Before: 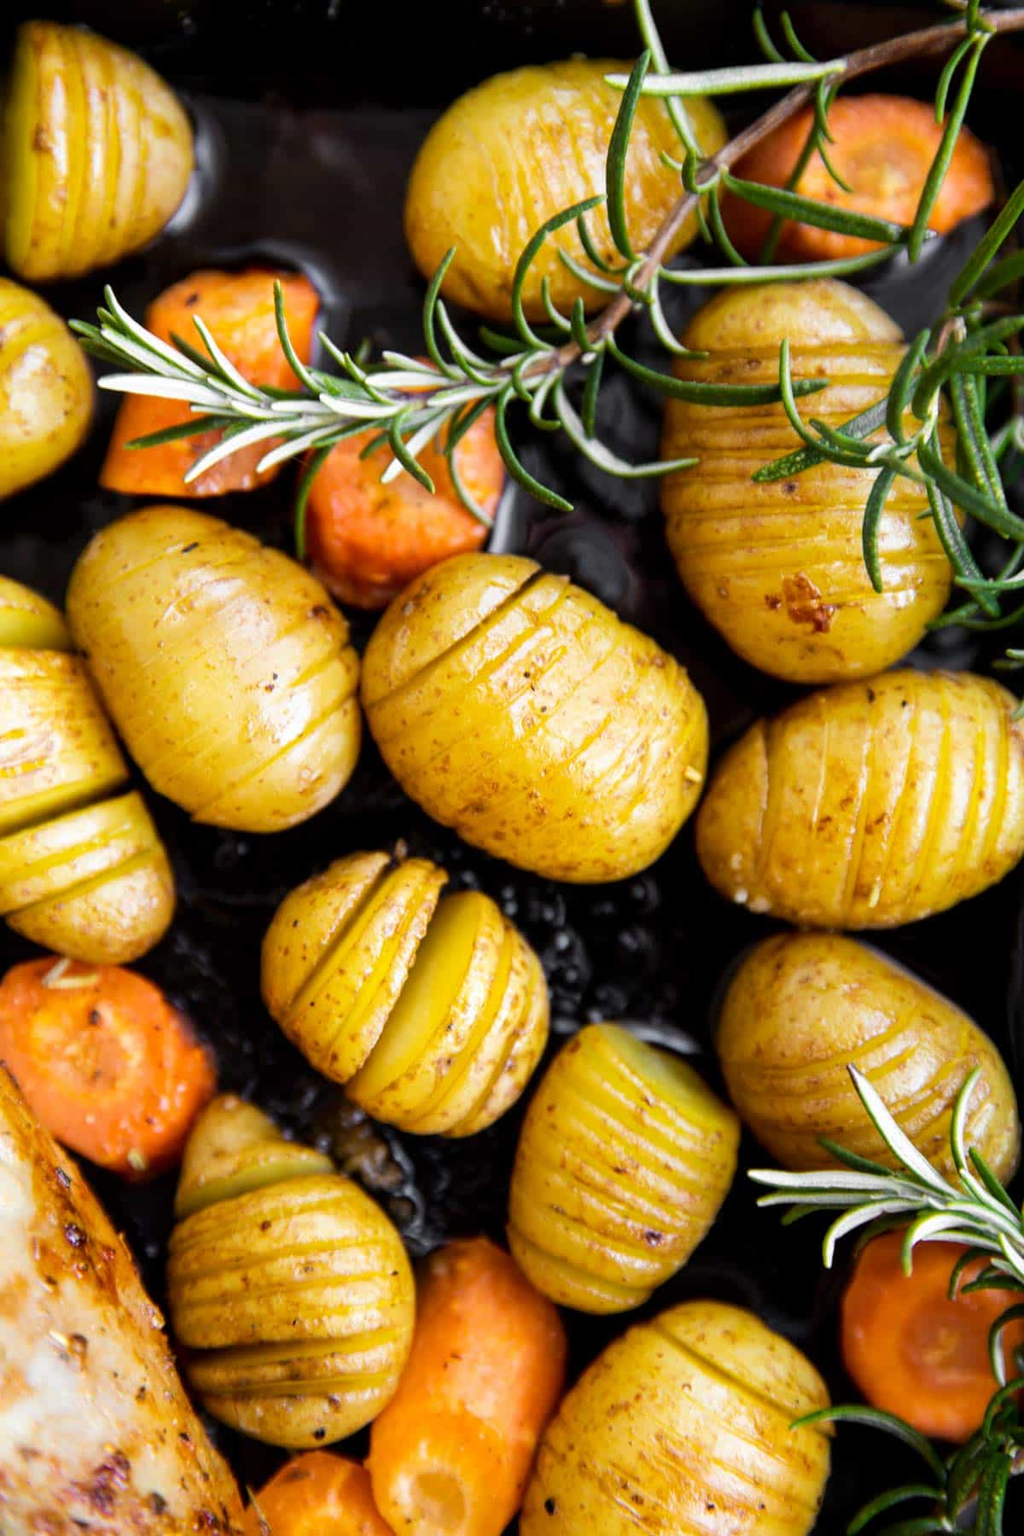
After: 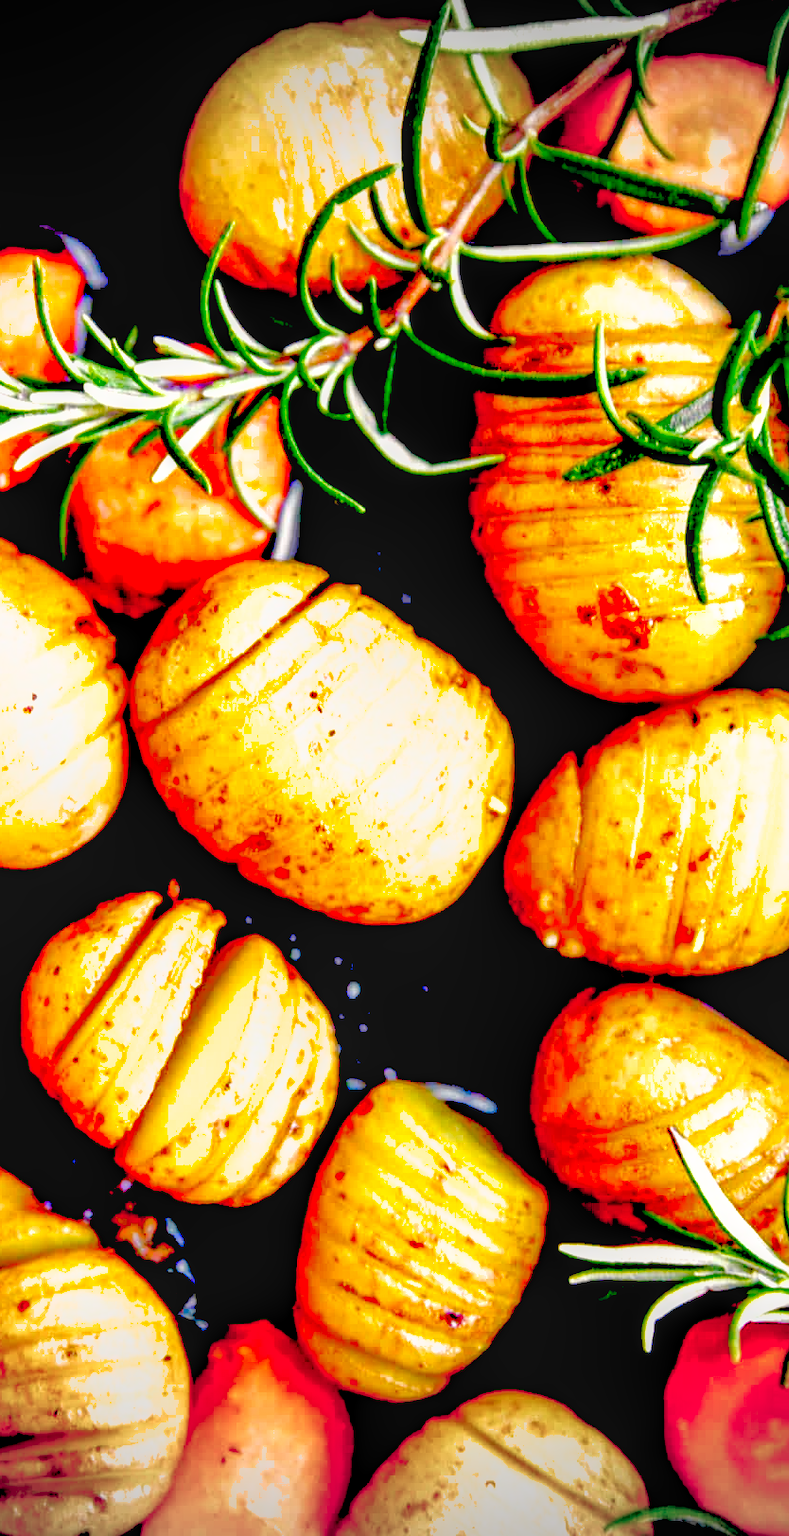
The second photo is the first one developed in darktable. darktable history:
levels: levels [0.008, 0.318, 0.836]
crop and rotate: left 23.875%, top 3.141%, right 6.506%, bottom 6.613%
vignetting: fall-off start 100.59%, width/height ratio 1.307
color balance rgb: highlights gain › chroma 3.084%, highlights gain › hue 77.39°, perceptual saturation grading › global saturation -0.041%, perceptual saturation grading › highlights -31.588%, perceptual saturation grading › mid-tones 5.346%, perceptual saturation grading › shadows 17.332%, global vibrance 20%
tone curve: curves: ch0 [(0.017, 0) (0.107, 0.071) (0.295, 0.264) (0.447, 0.507) (0.54, 0.618) (0.733, 0.791) (0.879, 0.898) (1, 0.97)]; ch1 [(0, 0) (0.393, 0.415) (0.447, 0.448) (0.485, 0.497) (0.523, 0.515) (0.544, 0.55) (0.59, 0.609) (0.686, 0.686) (1, 1)]; ch2 [(0, 0) (0.369, 0.388) (0.449, 0.431) (0.499, 0.5) (0.521, 0.505) (0.53, 0.538) (0.579, 0.601) (0.669, 0.733) (1, 1)], preserve colors none
local contrast: detail 130%
exposure: black level correction 0.056, exposure -0.037 EV, compensate highlight preservation false
shadows and highlights: shadows 39.6, highlights -60.03
